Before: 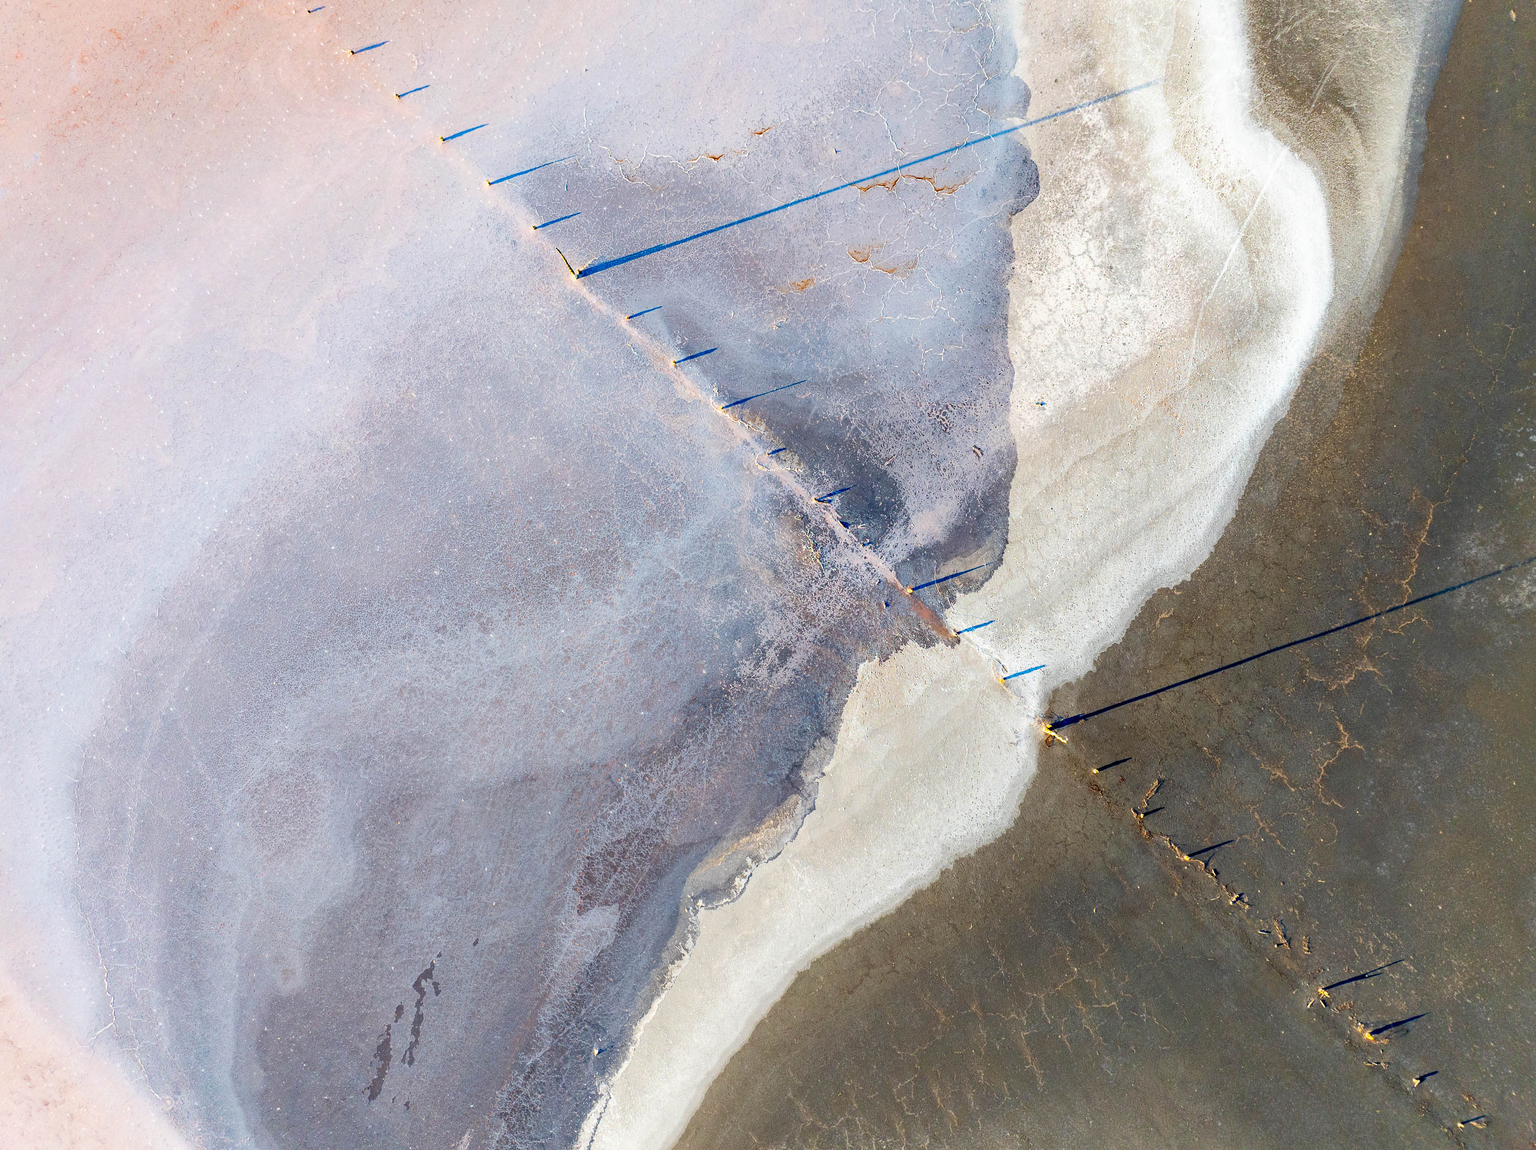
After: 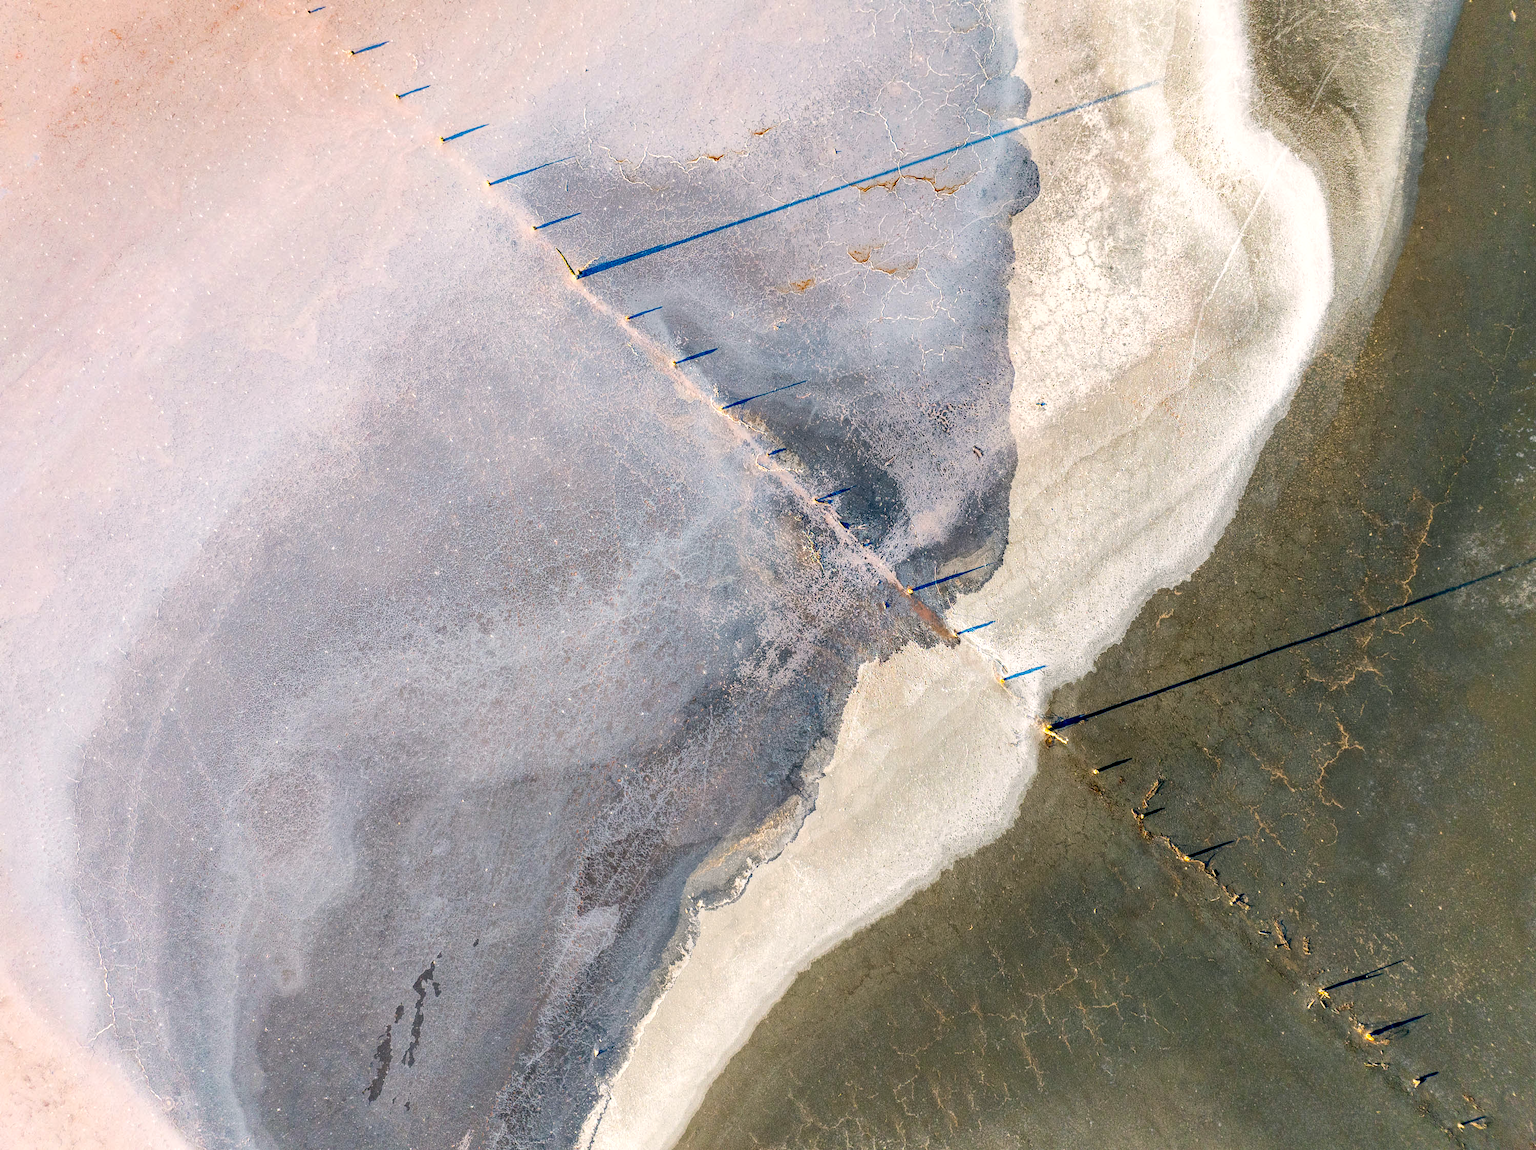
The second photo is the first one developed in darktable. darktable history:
local contrast: detail 130%
color correction: highlights a* 4.3, highlights b* 4.95, shadows a* -6.88, shadows b* 4.61
